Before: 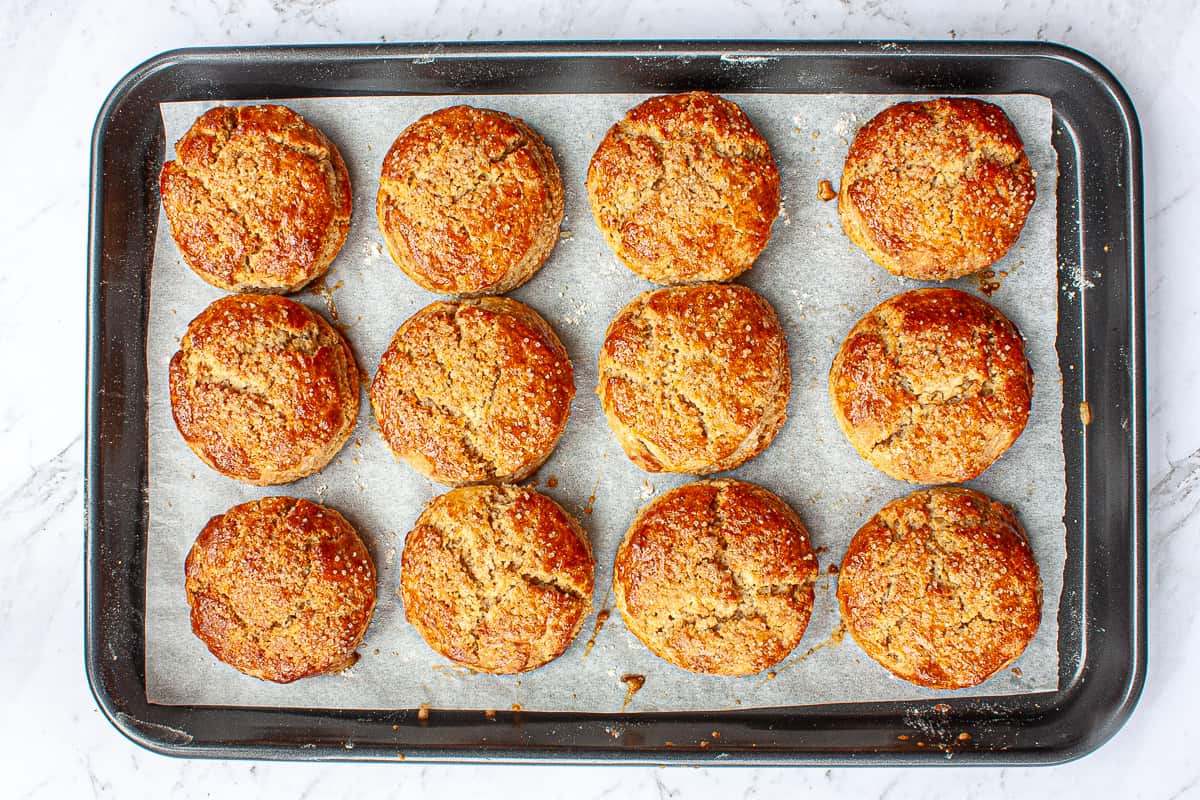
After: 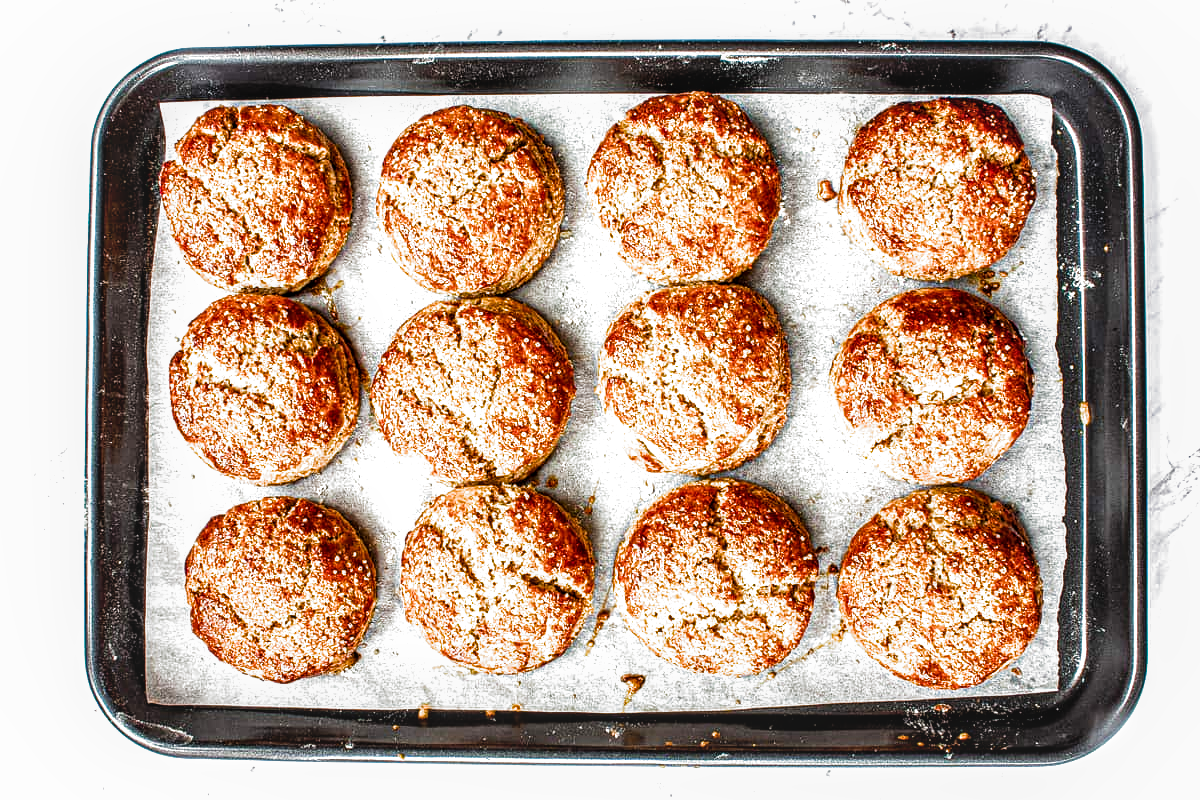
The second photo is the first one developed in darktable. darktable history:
local contrast: on, module defaults
color balance rgb: perceptual saturation grading › mid-tones 6.33%, perceptual saturation grading › shadows 72.44%, perceptual brilliance grading › highlights 11.59%, contrast 5.05%
filmic rgb: black relative exposure -8.2 EV, white relative exposure 2.2 EV, threshold 3 EV, hardness 7.11, latitude 75%, contrast 1.325, highlights saturation mix -2%, shadows ↔ highlights balance 30%, preserve chrominance RGB euclidean norm, color science v5 (2021), contrast in shadows safe, contrast in highlights safe, enable highlight reconstruction true
